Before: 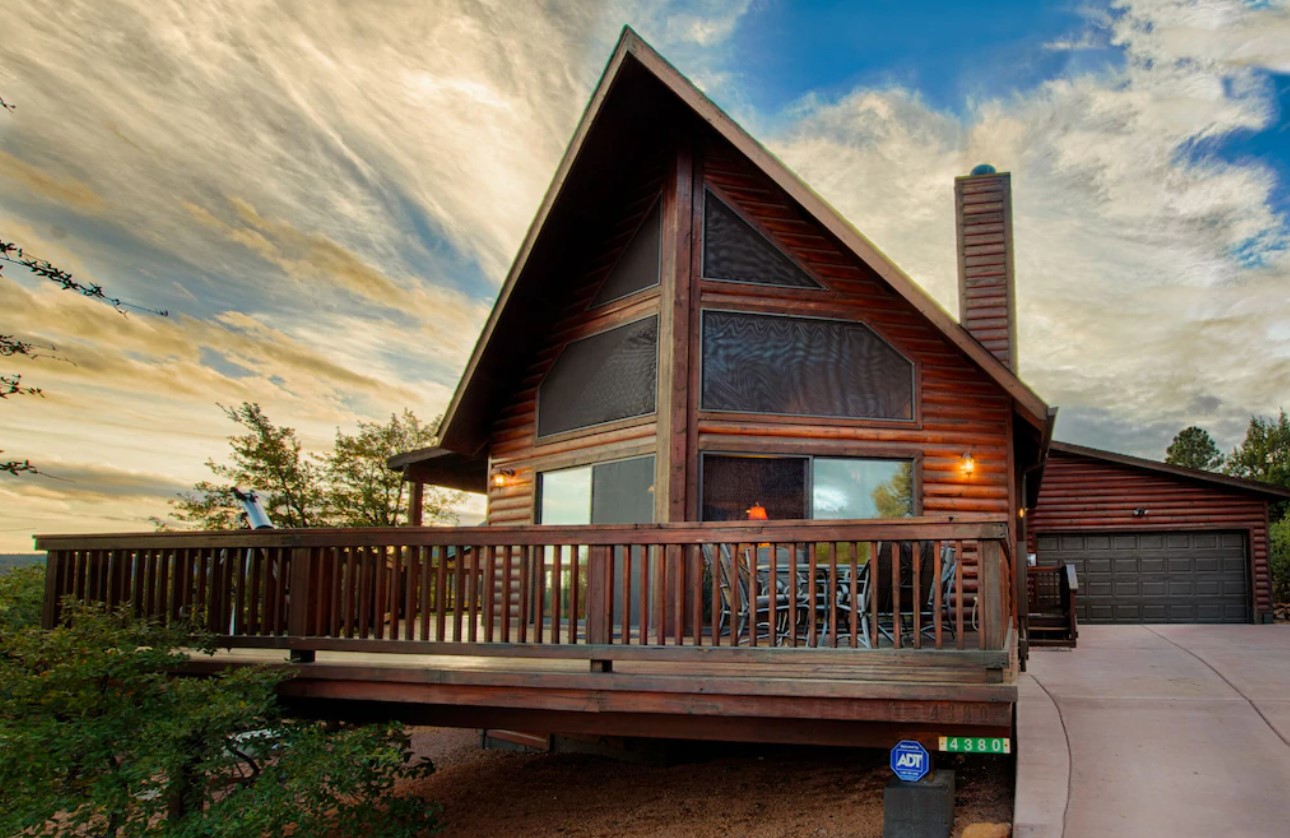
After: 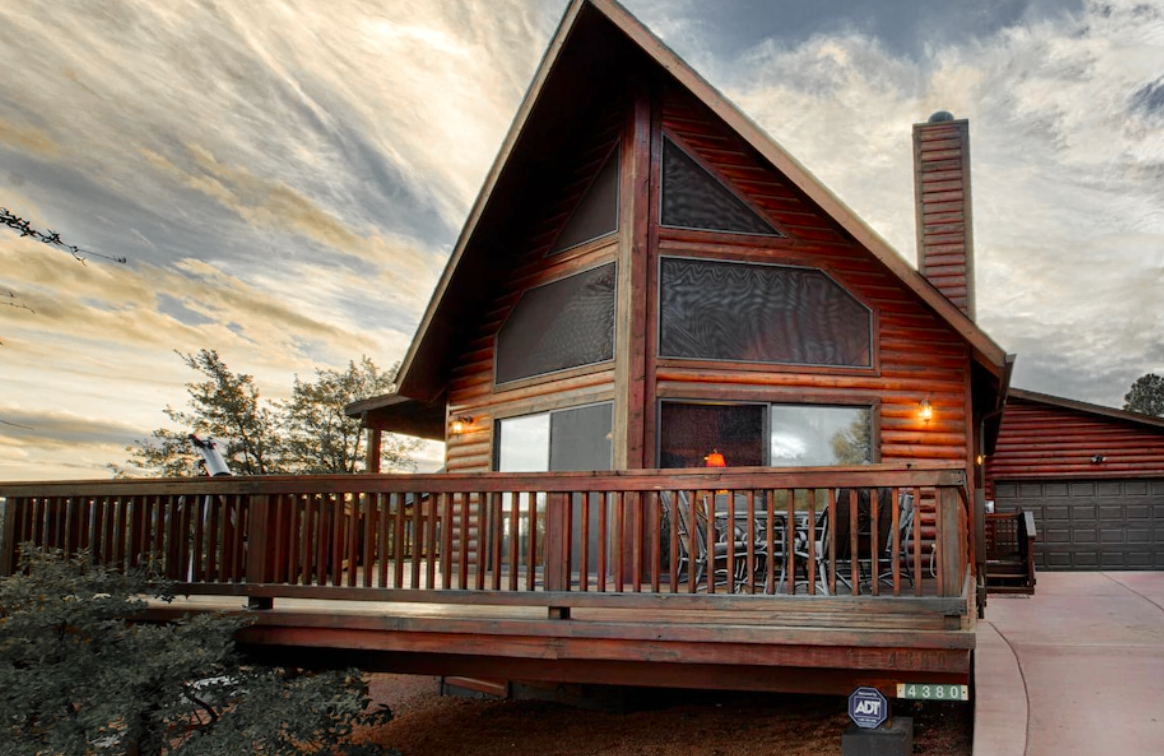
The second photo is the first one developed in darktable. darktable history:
crop: left 3.305%, top 6.436%, right 6.389%, bottom 3.258%
color zones: curves: ch1 [(0, 0.638) (0.193, 0.442) (0.286, 0.15) (0.429, 0.14) (0.571, 0.142) (0.714, 0.154) (0.857, 0.175) (1, 0.638)]
exposure: exposure 0.2 EV, compensate highlight preservation false
